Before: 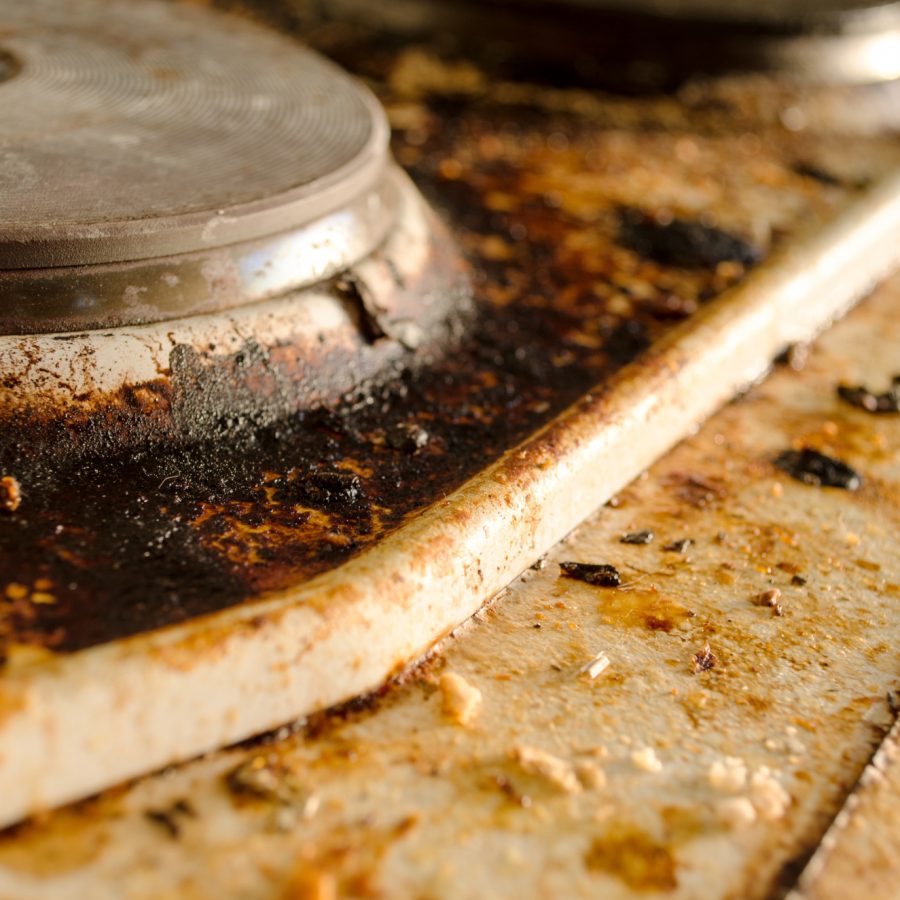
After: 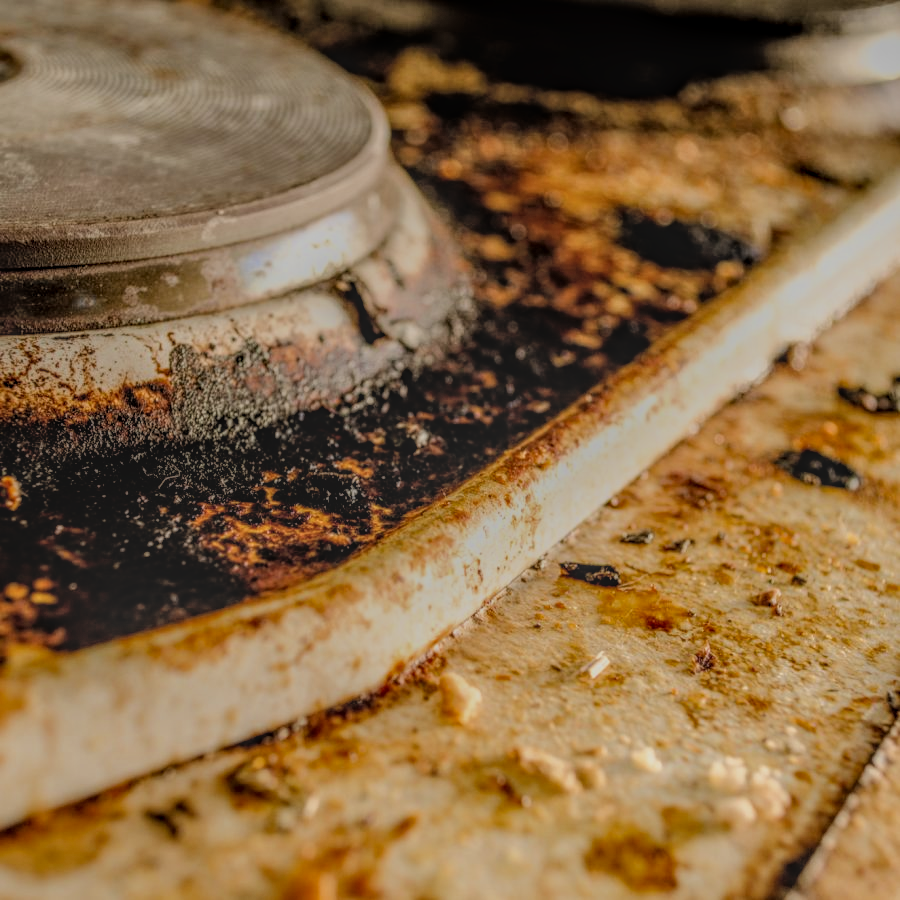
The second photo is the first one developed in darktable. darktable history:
local contrast: highlights 0%, shadows 0%, detail 200%, midtone range 0.25
filmic rgb: black relative exposure -6.15 EV, white relative exposure 6.96 EV, hardness 2.23, color science v6 (2022)
